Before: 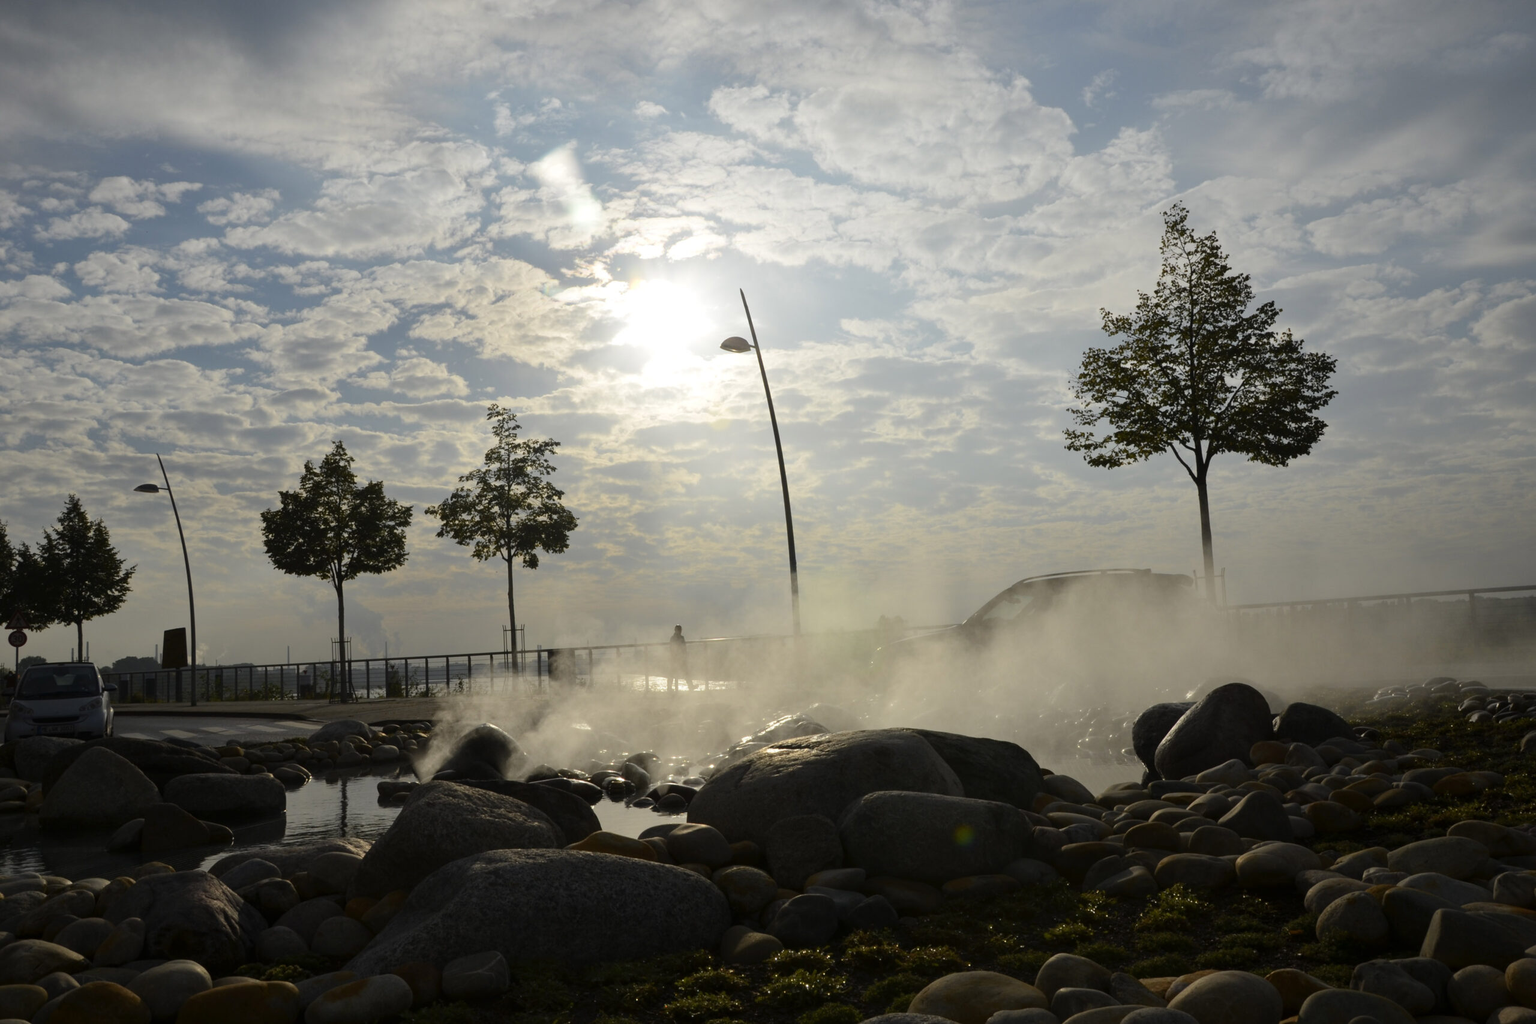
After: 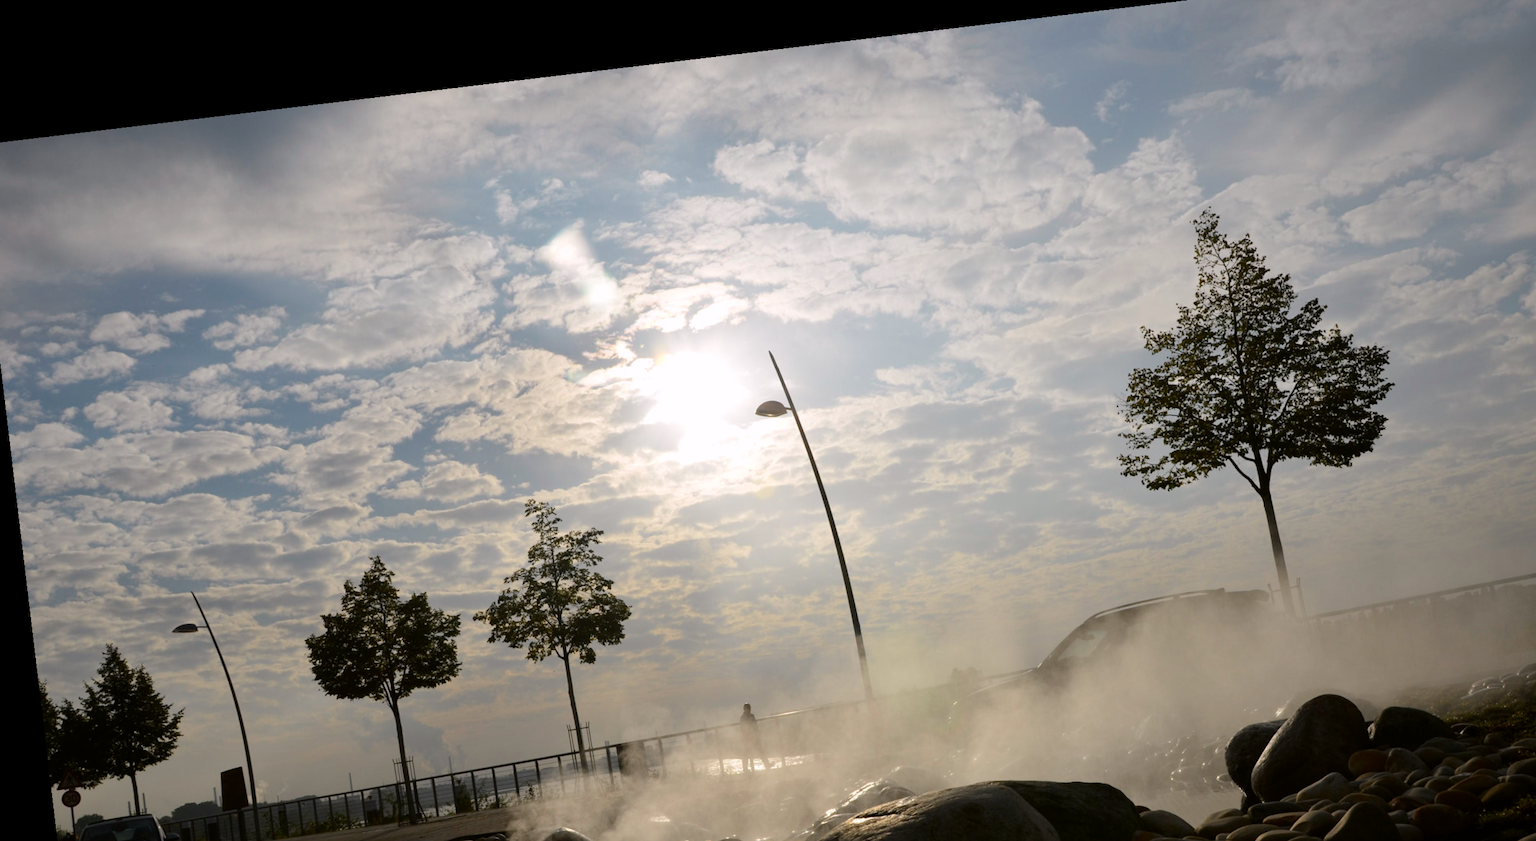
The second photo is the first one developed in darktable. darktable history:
color correction: highlights a* 3.12, highlights b* -1.55, shadows a* -0.101, shadows b* 2.52, saturation 0.98
rotate and perspective: rotation -6.83°, automatic cropping off
crop: left 1.509%, top 3.452%, right 7.696%, bottom 28.452%
